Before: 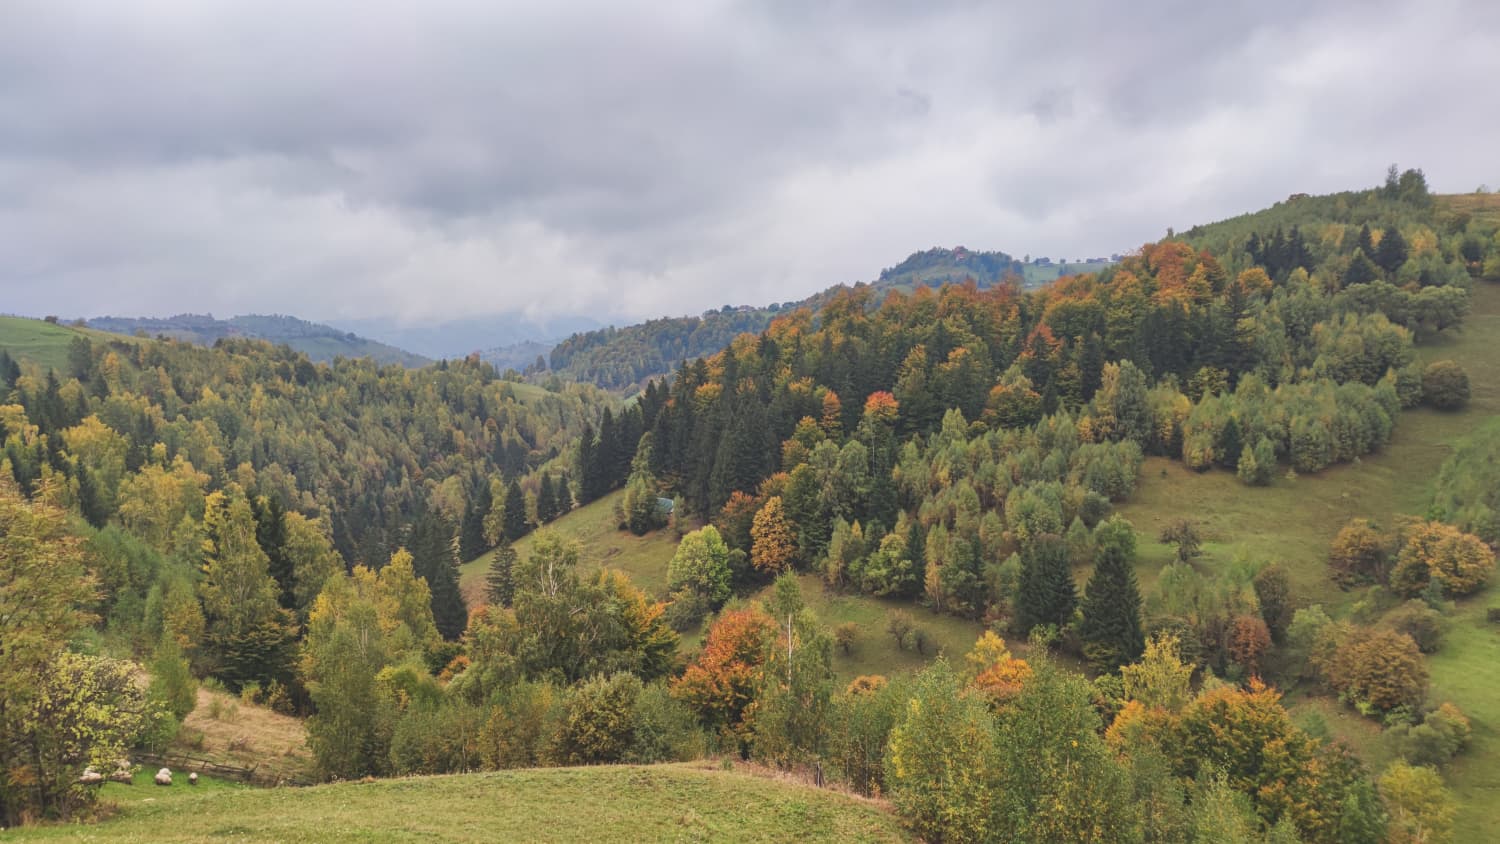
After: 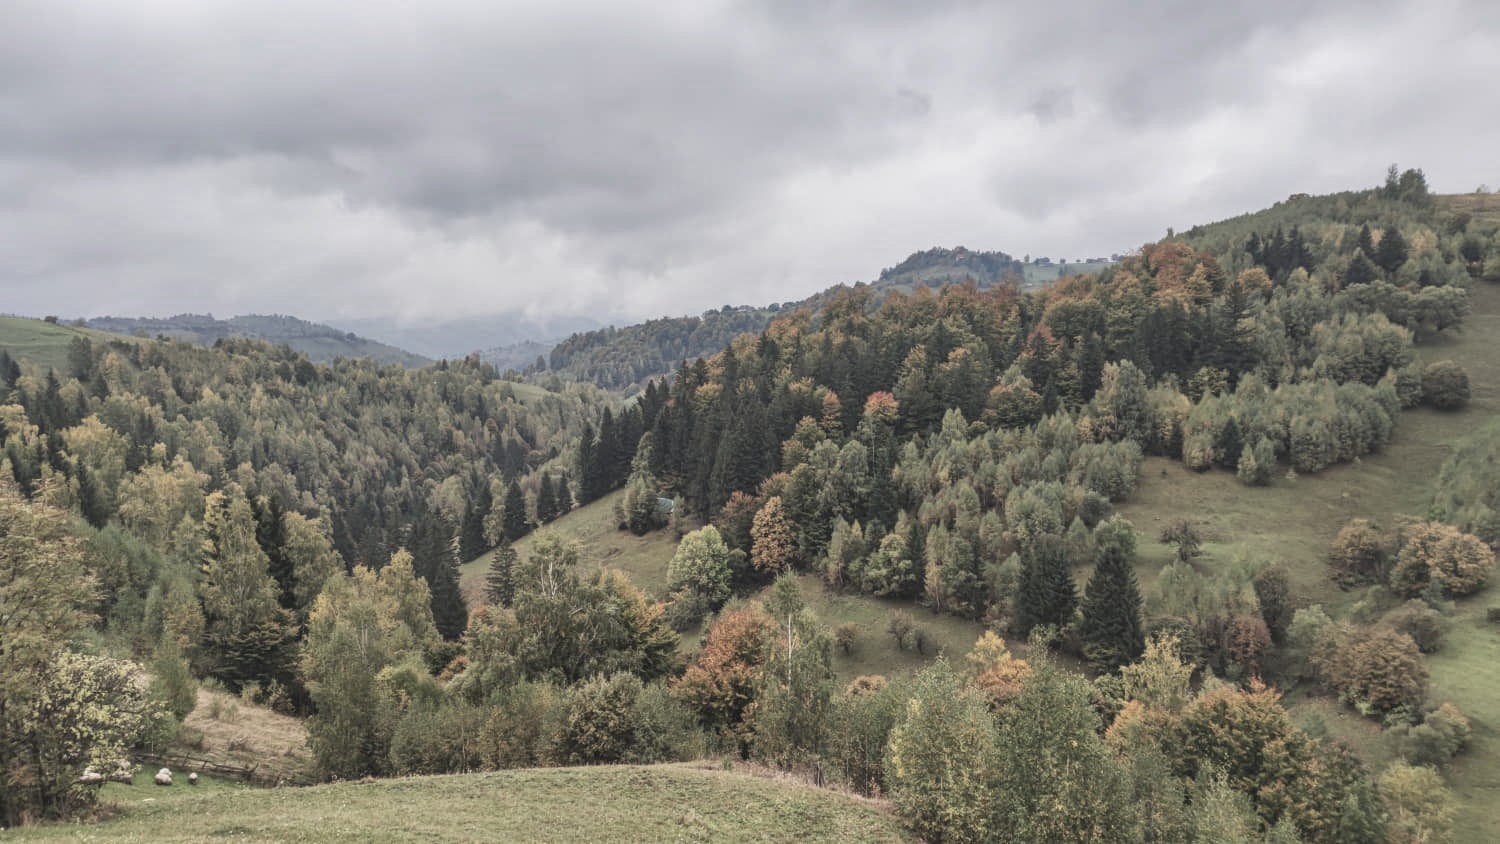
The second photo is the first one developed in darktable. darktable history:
local contrast: on, module defaults
color correction: saturation 0.5
